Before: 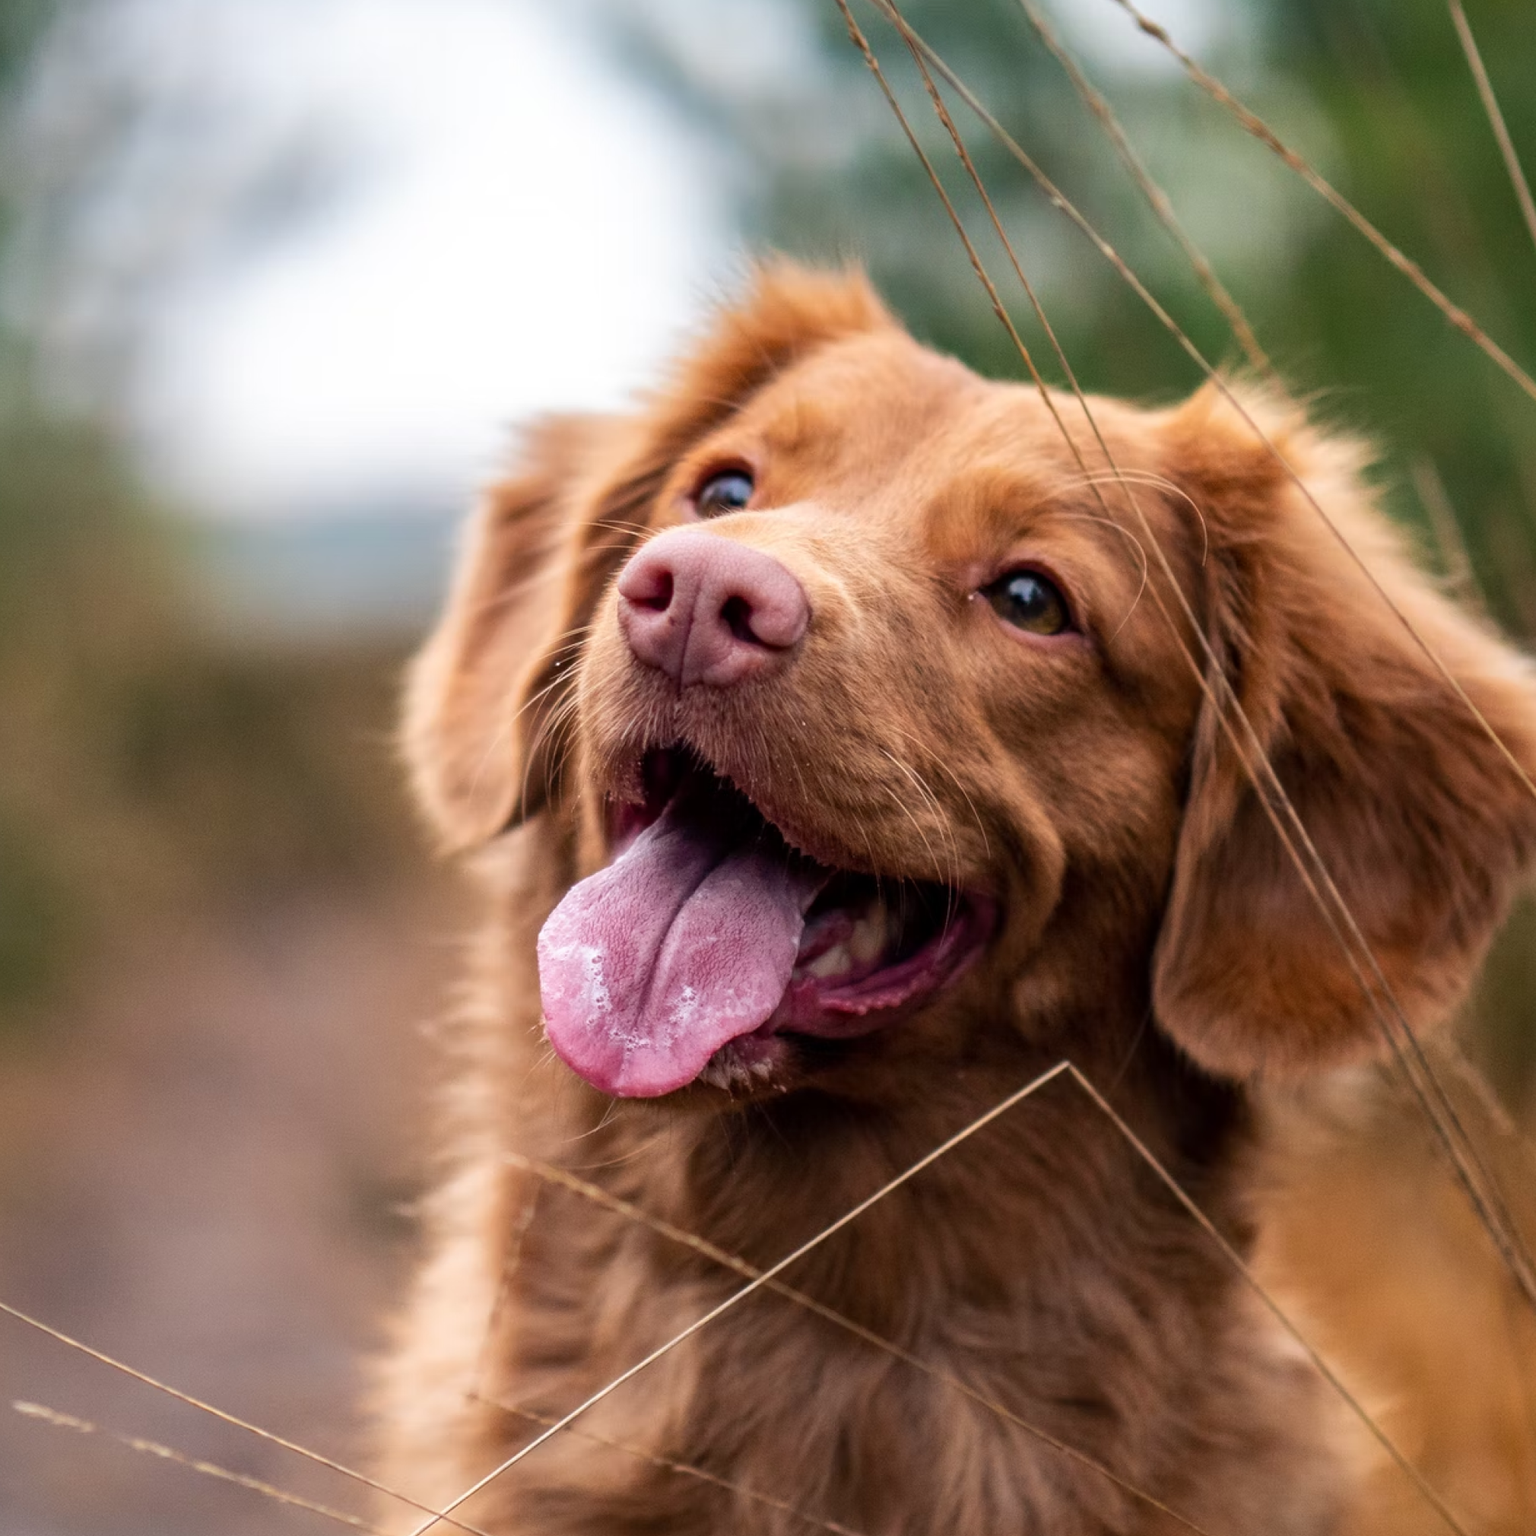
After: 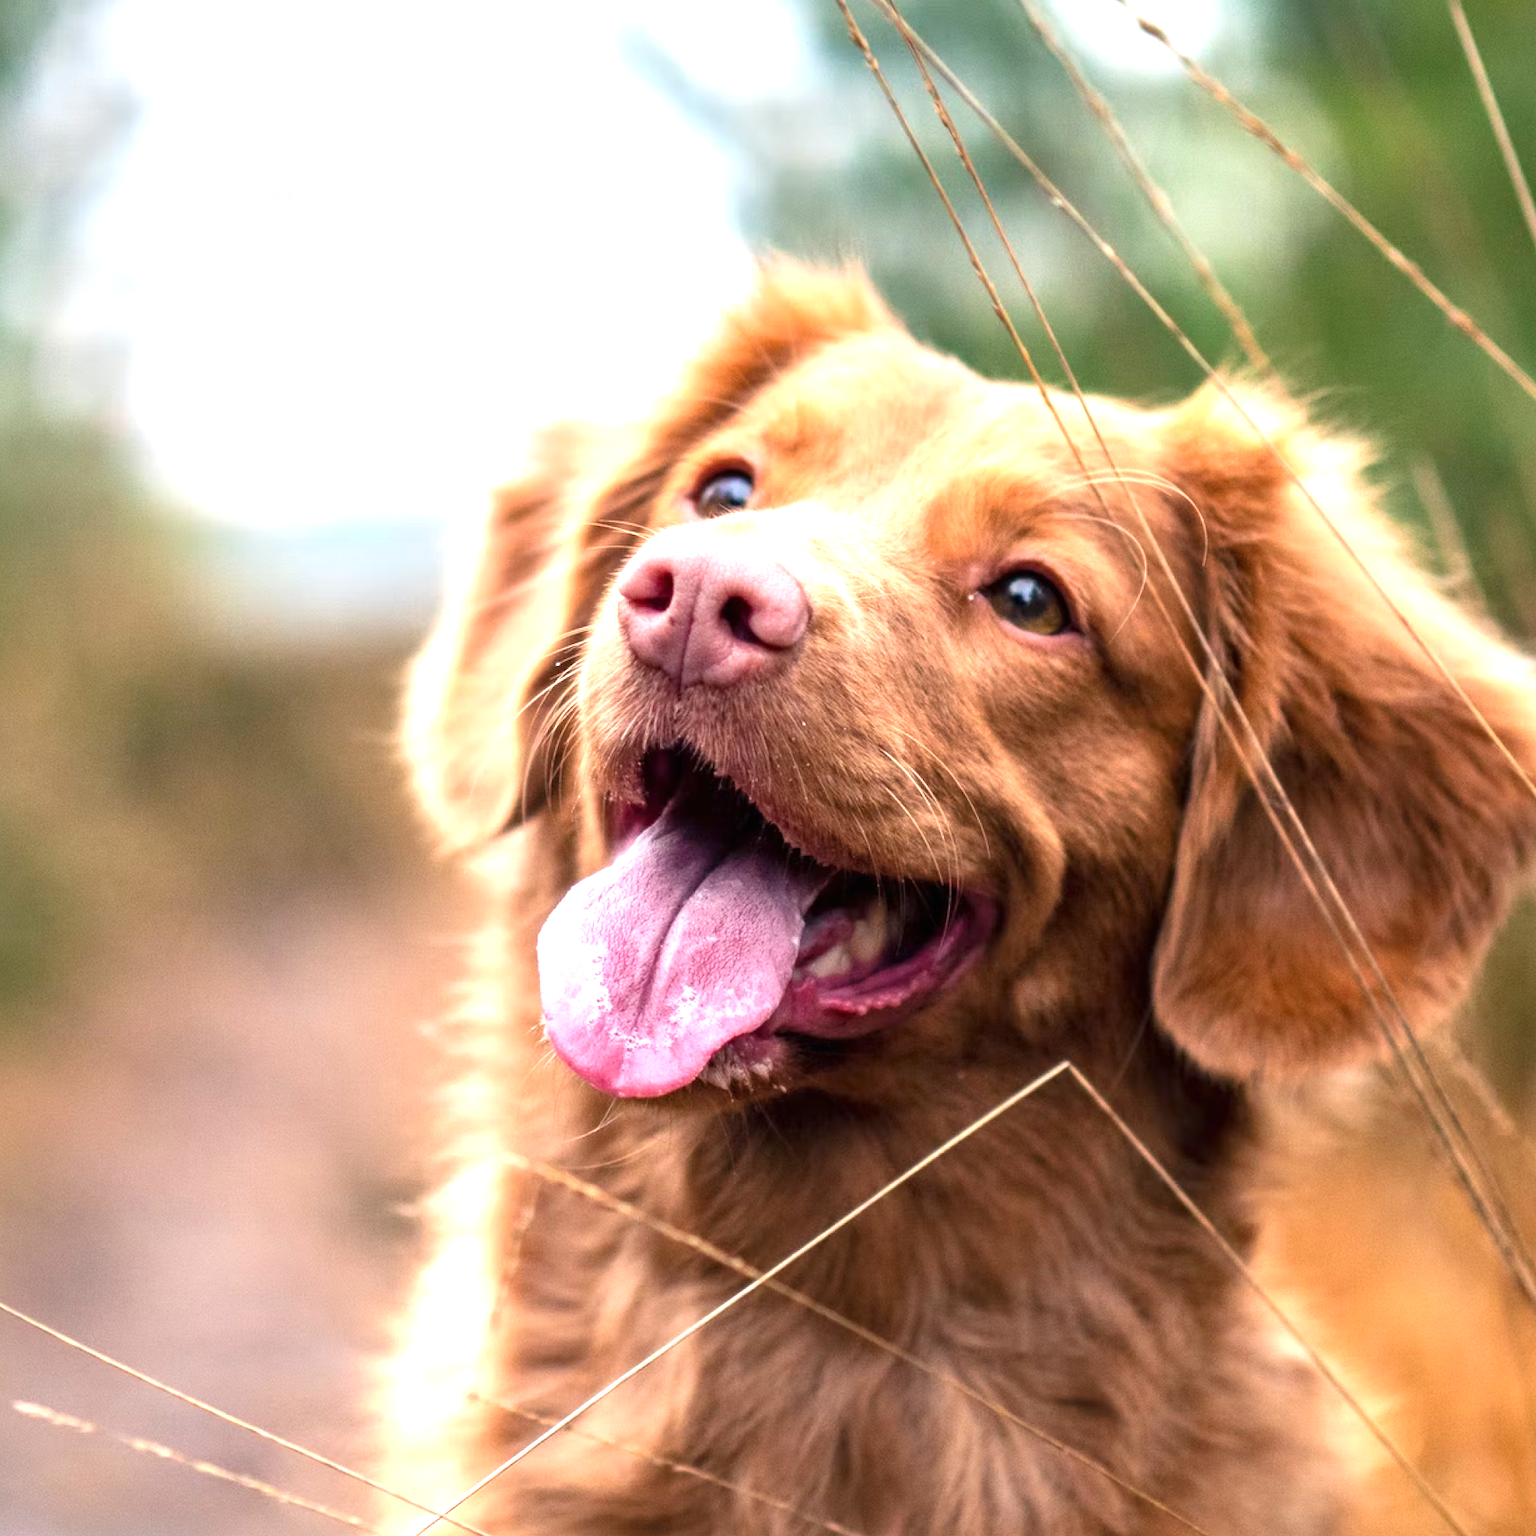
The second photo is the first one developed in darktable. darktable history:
exposure: black level correction 0, exposure 1.2 EV, compensate exposure bias true, compensate highlight preservation false
